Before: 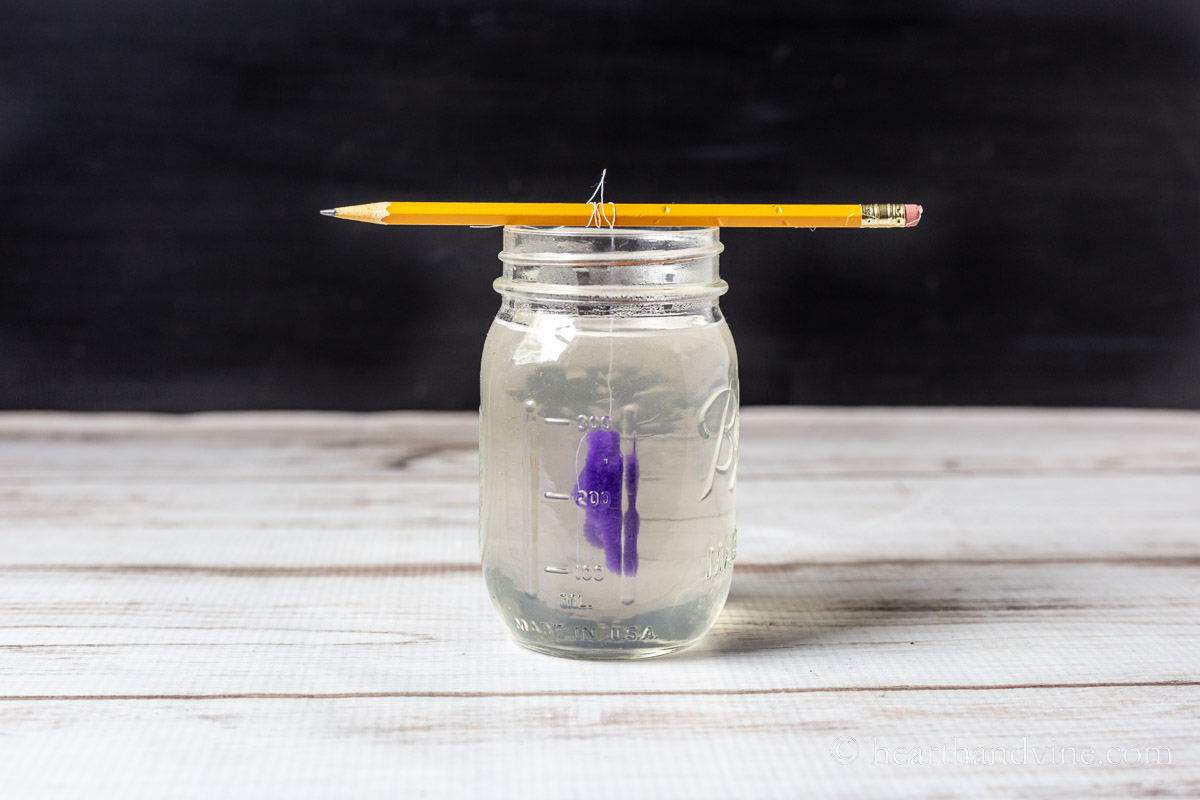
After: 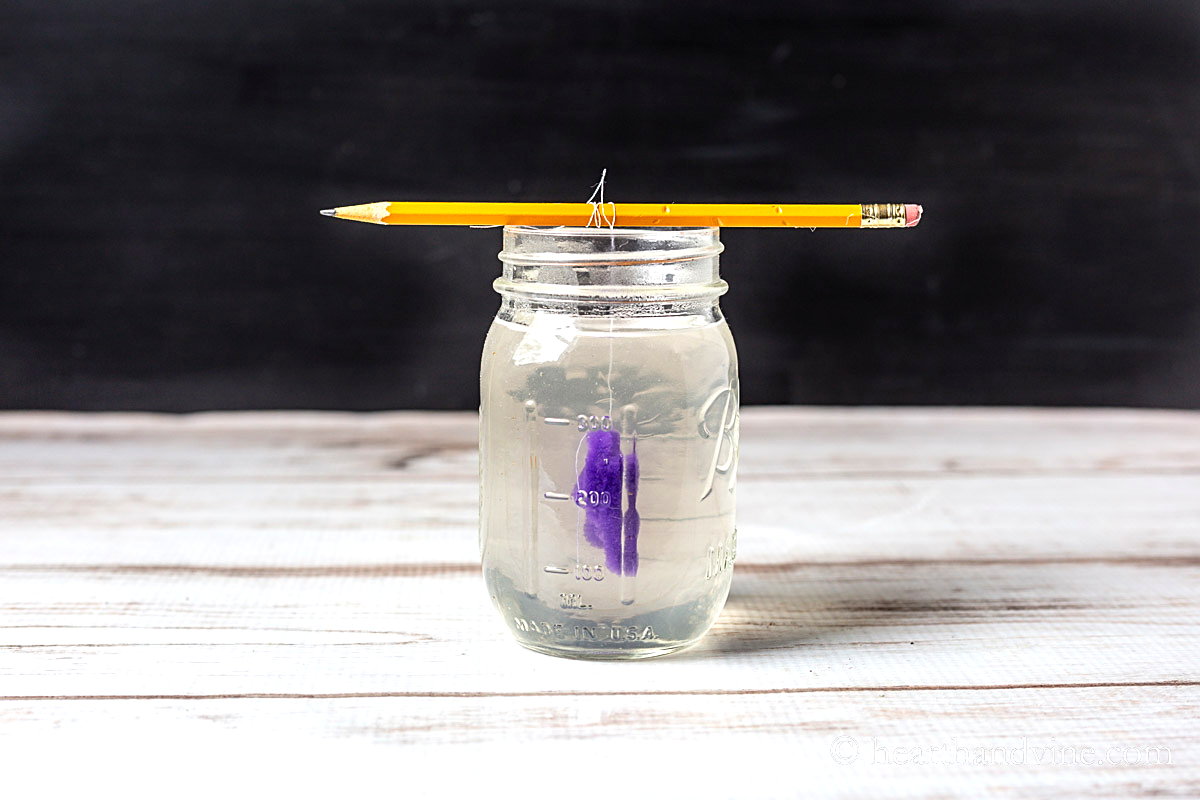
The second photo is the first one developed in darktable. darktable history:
sharpen: on, module defaults
exposure: exposure 0.29 EV, compensate highlight preservation false
